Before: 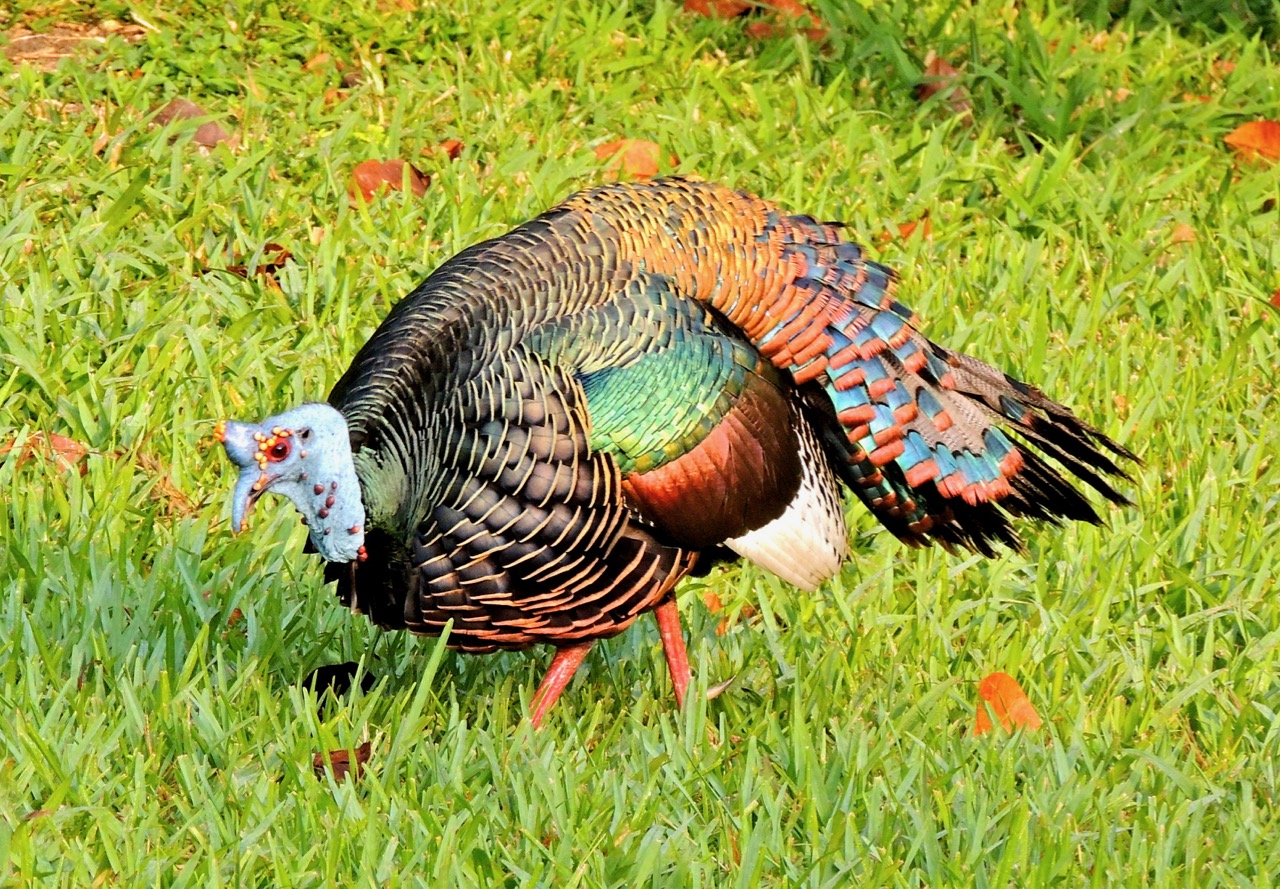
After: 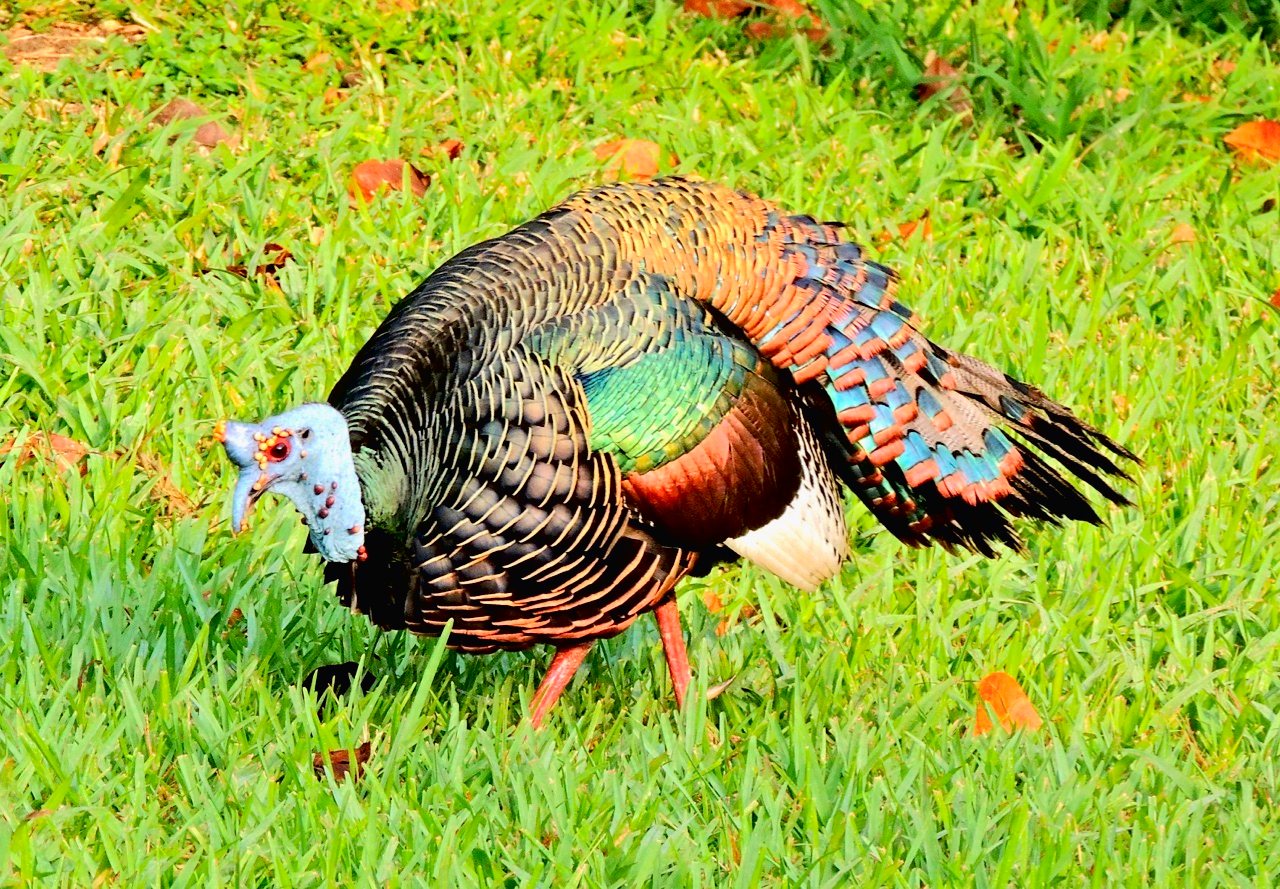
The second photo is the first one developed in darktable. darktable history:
tone curve: curves: ch0 [(0, 0.013) (0.054, 0.018) (0.205, 0.191) (0.289, 0.292) (0.39, 0.424) (0.493, 0.551) (0.666, 0.743) (0.795, 0.841) (1, 0.998)]; ch1 [(0, 0) (0.385, 0.343) (0.439, 0.415) (0.494, 0.495) (0.501, 0.501) (0.51, 0.509) (0.548, 0.554) (0.586, 0.601) (0.66, 0.687) (0.783, 0.804) (1, 1)]; ch2 [(0, 0) (0.304, 0.31) (0.403, 0.399) (0.441, 0.428) (0.47, 0.469) (0.498, 0.496) (0.524, 0.538) (0.566, 0.579) (0.633, 0.665) (0.7, 0.711) (1, 1)], color space Lab, independent channels, preserve colors none
